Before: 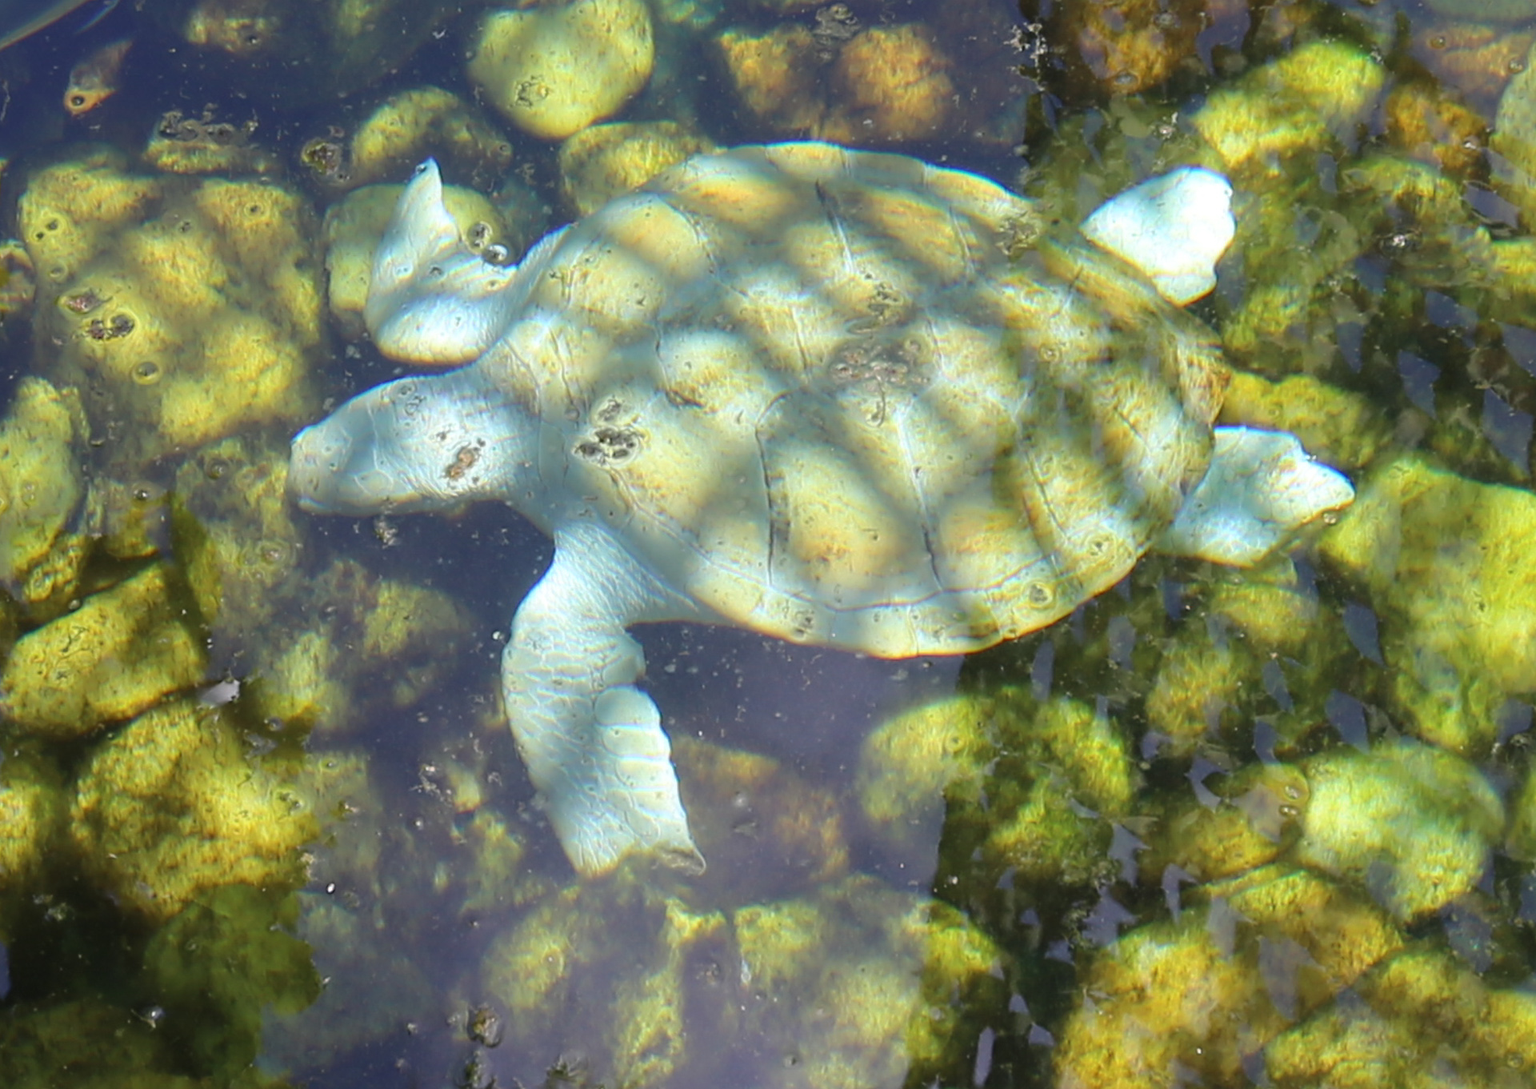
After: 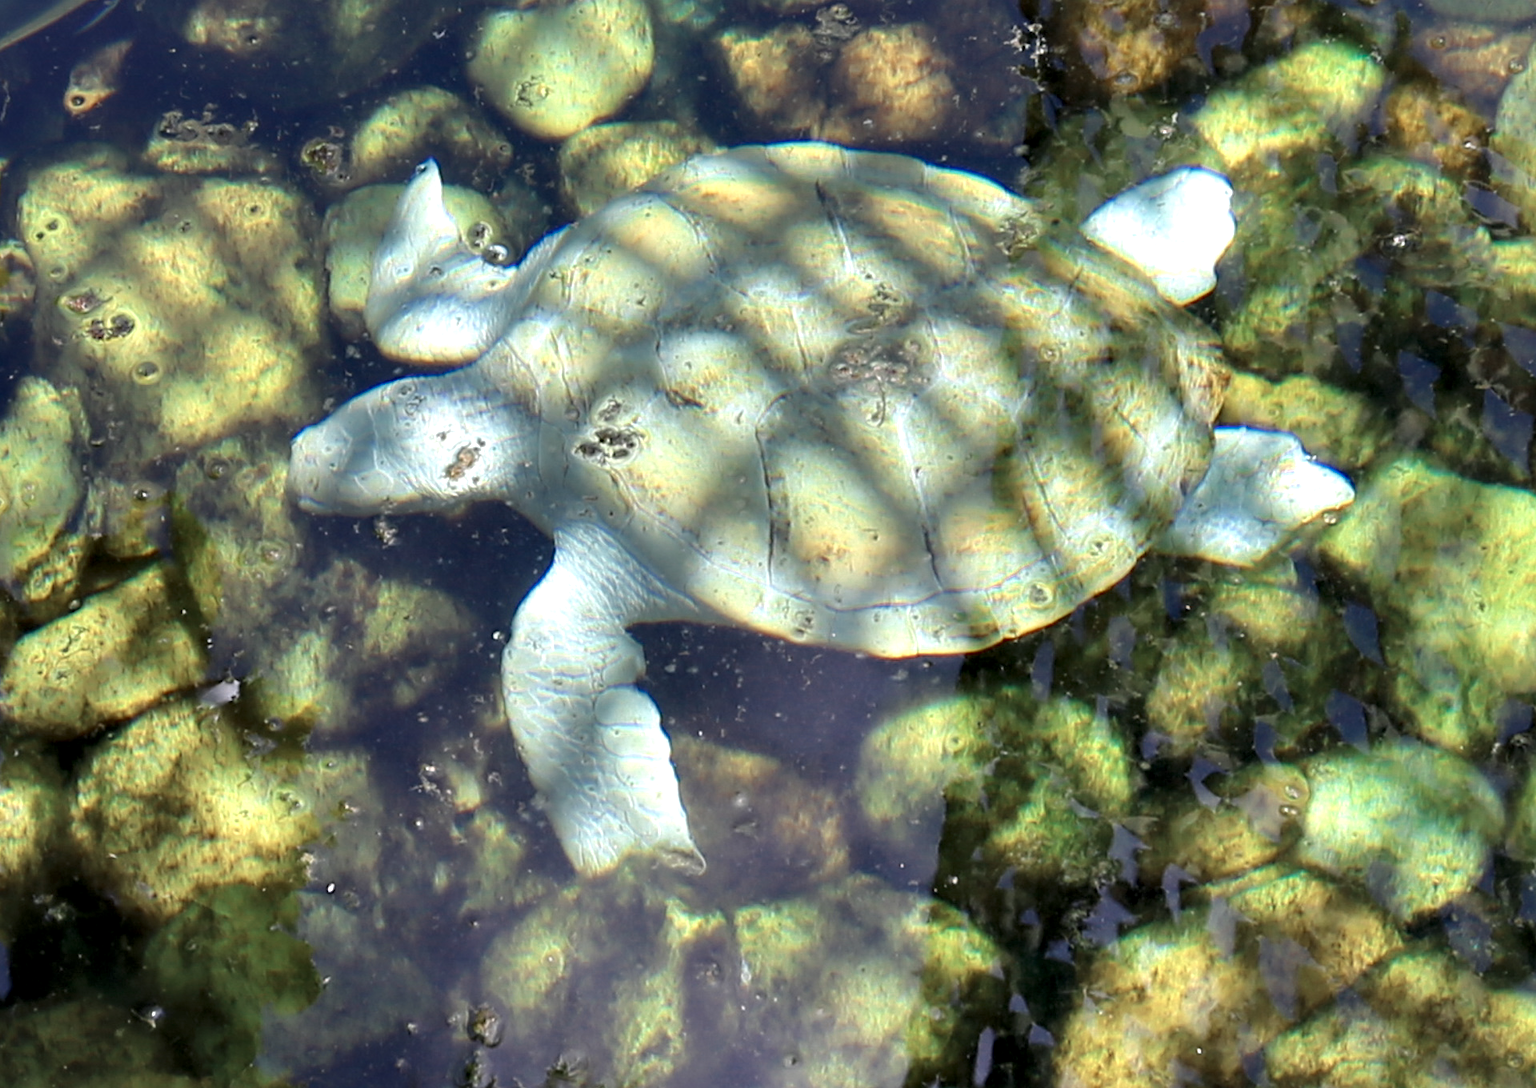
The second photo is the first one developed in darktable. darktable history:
contrast equalizer: octaves 7, y [[0.6 ×6], [0.55 ×6], [0 ×6], [0 ×6], [0 ×6]]
color zones: curves: ch0 [(0, 0.5) (0.125, 0.4) (0.25, 0.5) (0.375, 0.4) (0.5, 0.4) (0.625, 0.35) (0.75, 0.35) (0.875, 0.5)]; ch1 [(0, 0.35) (0.125, 0.45) (0.25, 0.35) (0.375, 0.35) (0.5, 0.35) (0.625, 0.35) (0.75, 0.45) (0.875, 0.35)]; ch2 [(0, 0.6) (0.125, 0.5) (0.25, 0.5) (0.375, 0.6) (0.5, 0.6) (0.625, 0.5) (0.75, 0.5) (0.875, 0.5)]
